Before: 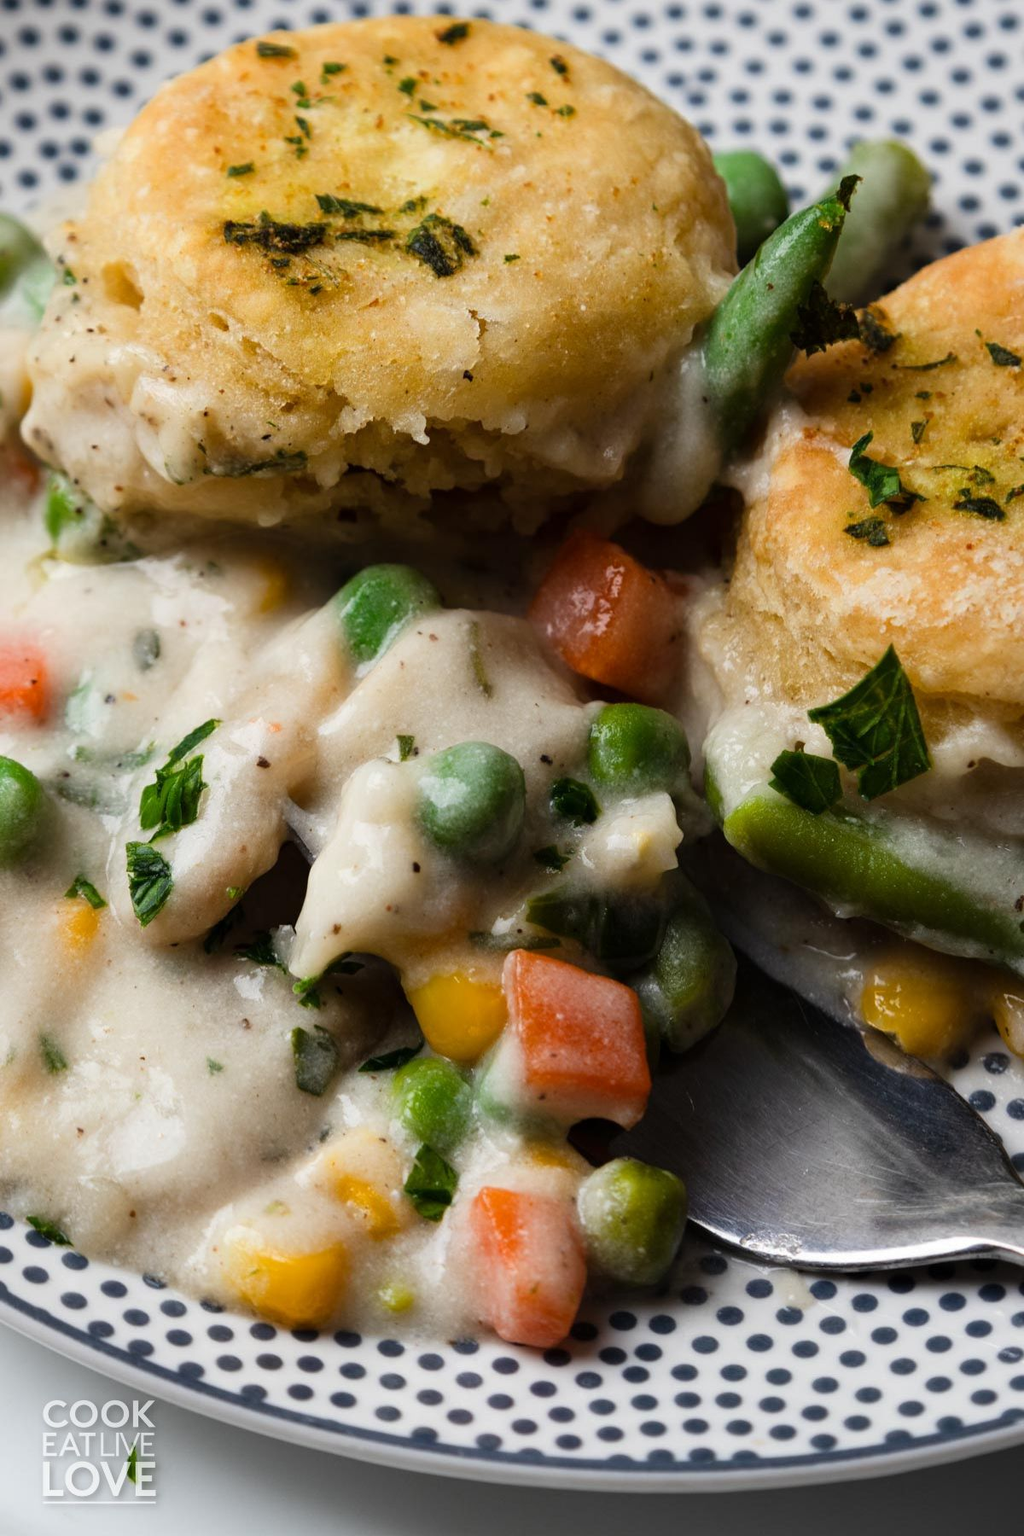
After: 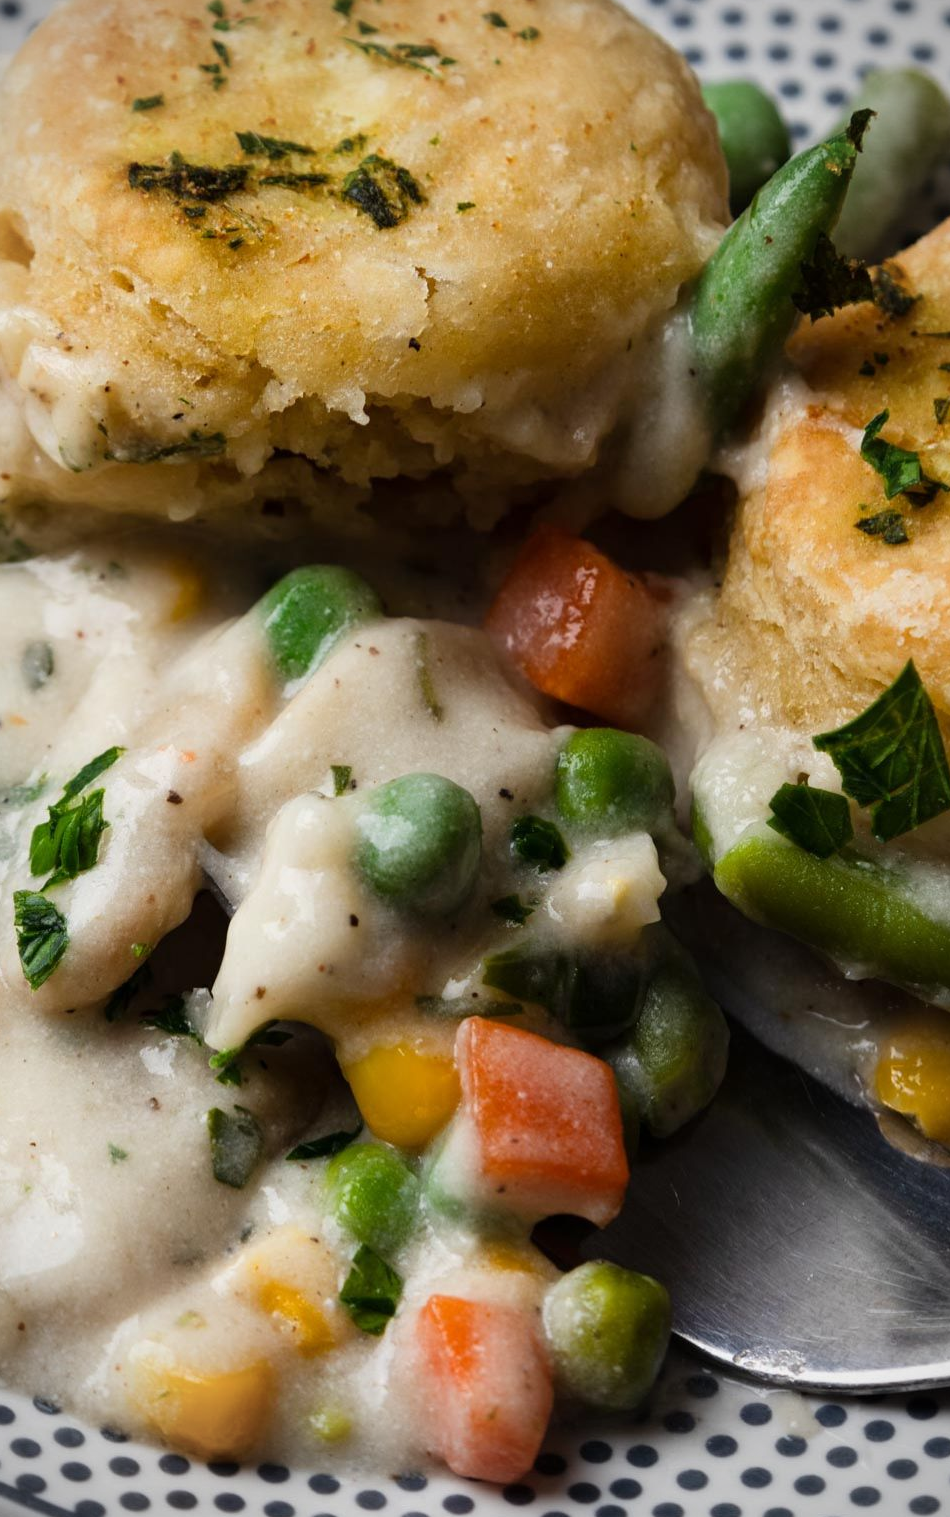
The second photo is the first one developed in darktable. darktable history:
vignetting: unbound false
crop: left 11.225%, top 5.381%, right 9.565%, bottom 10.314%
